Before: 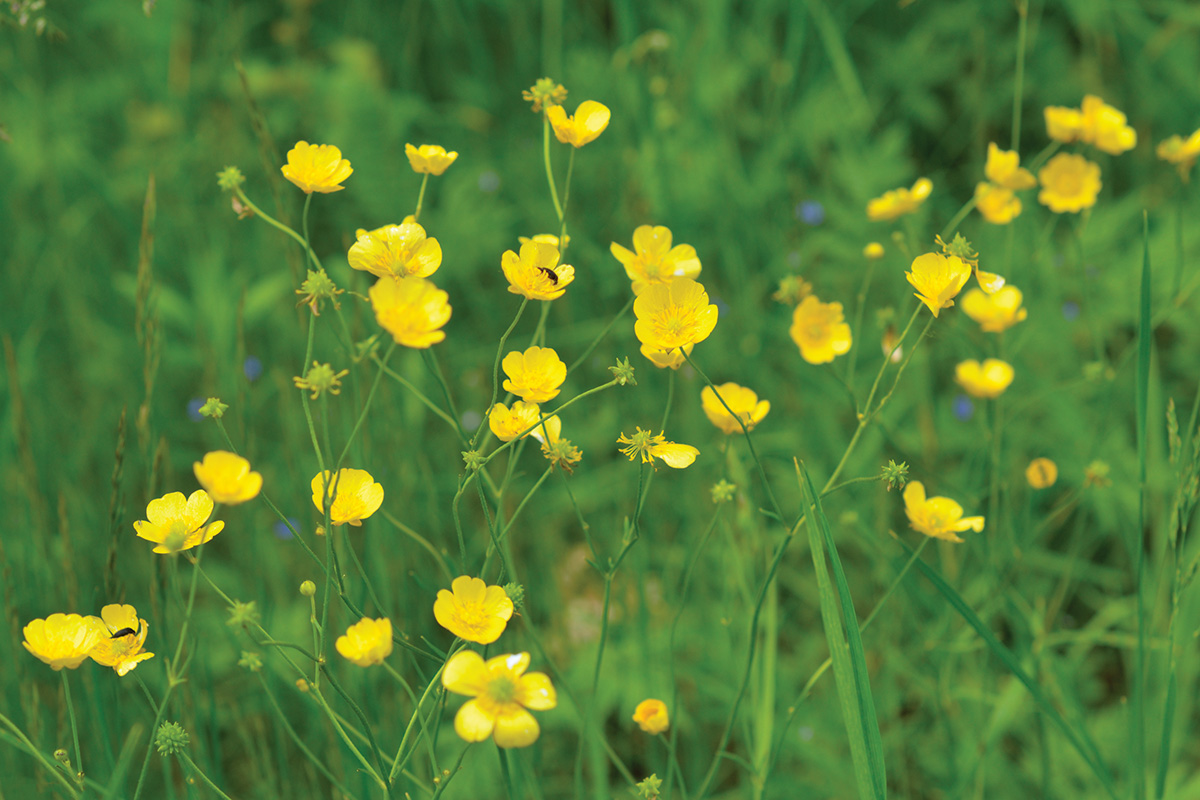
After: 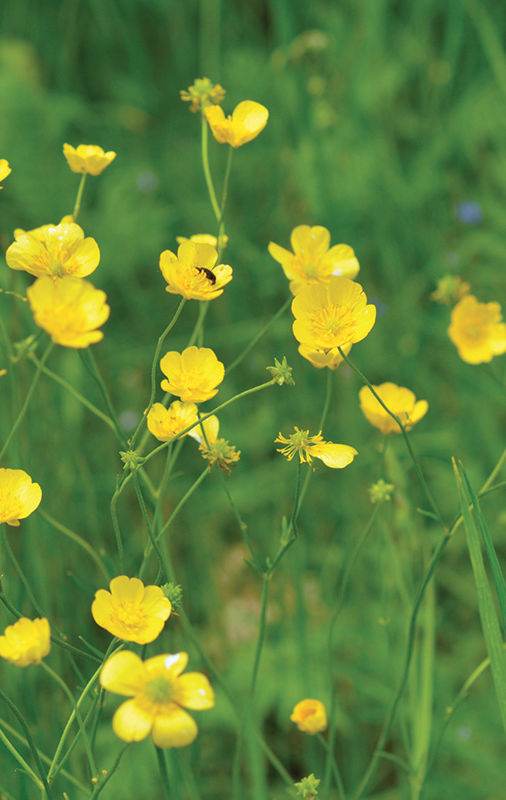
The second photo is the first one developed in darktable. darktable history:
crop: left 28.583%, right 29.231%
contrast brightness saturation: contrast 0.01, saturation -0.05
